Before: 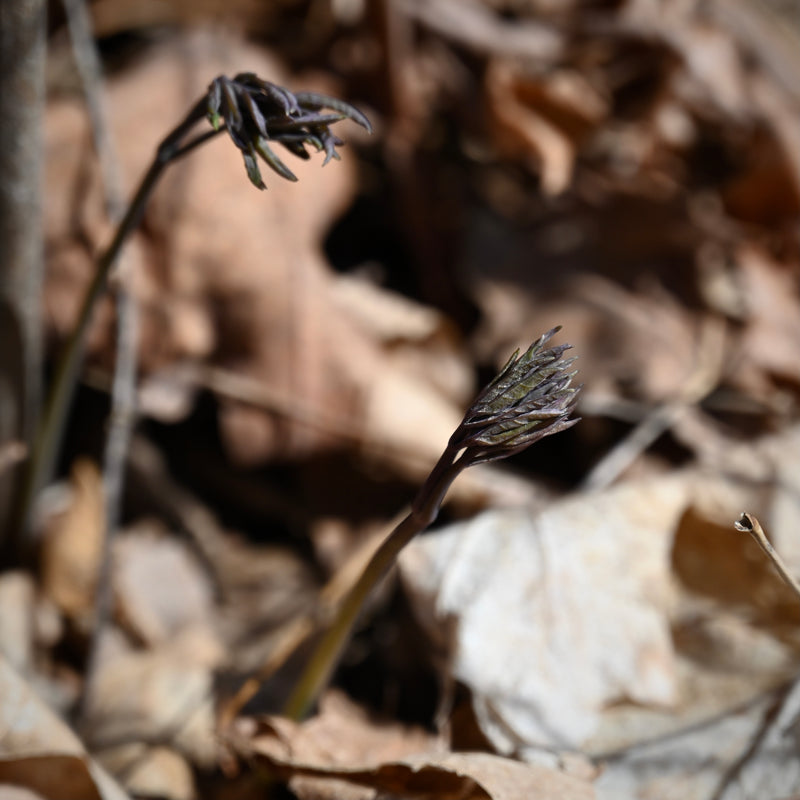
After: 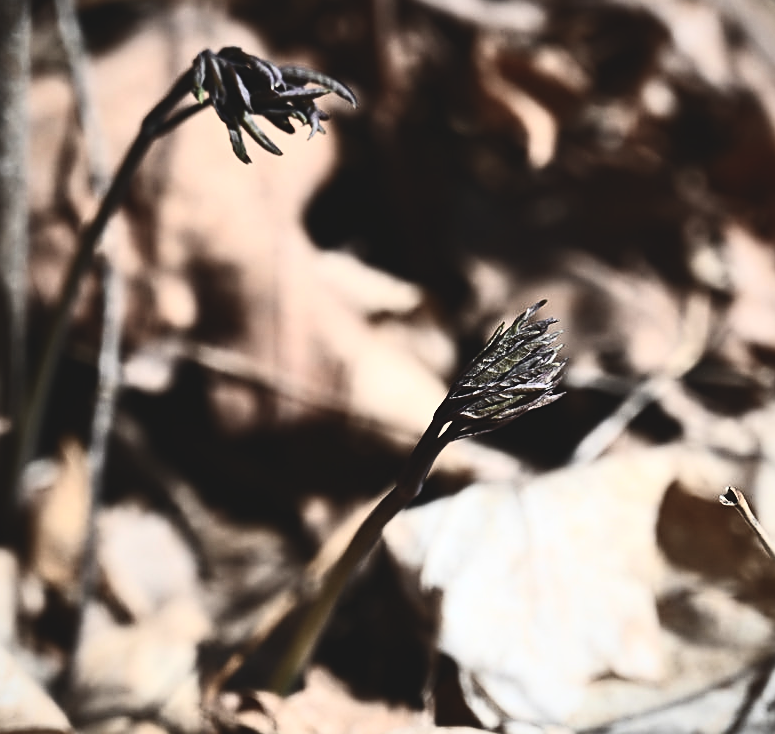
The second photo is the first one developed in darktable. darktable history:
white balance: emerald 1
exposure: black level correction -0.041, exposure 0.064 EV, compensate highlight preservation false
contrast brightness saturation: contrast 0.5, saturation -0.1
crop: left 1.964%, top 3.251%, right 1.122%, bottom 4.933%
sharpen: on, module defaults
